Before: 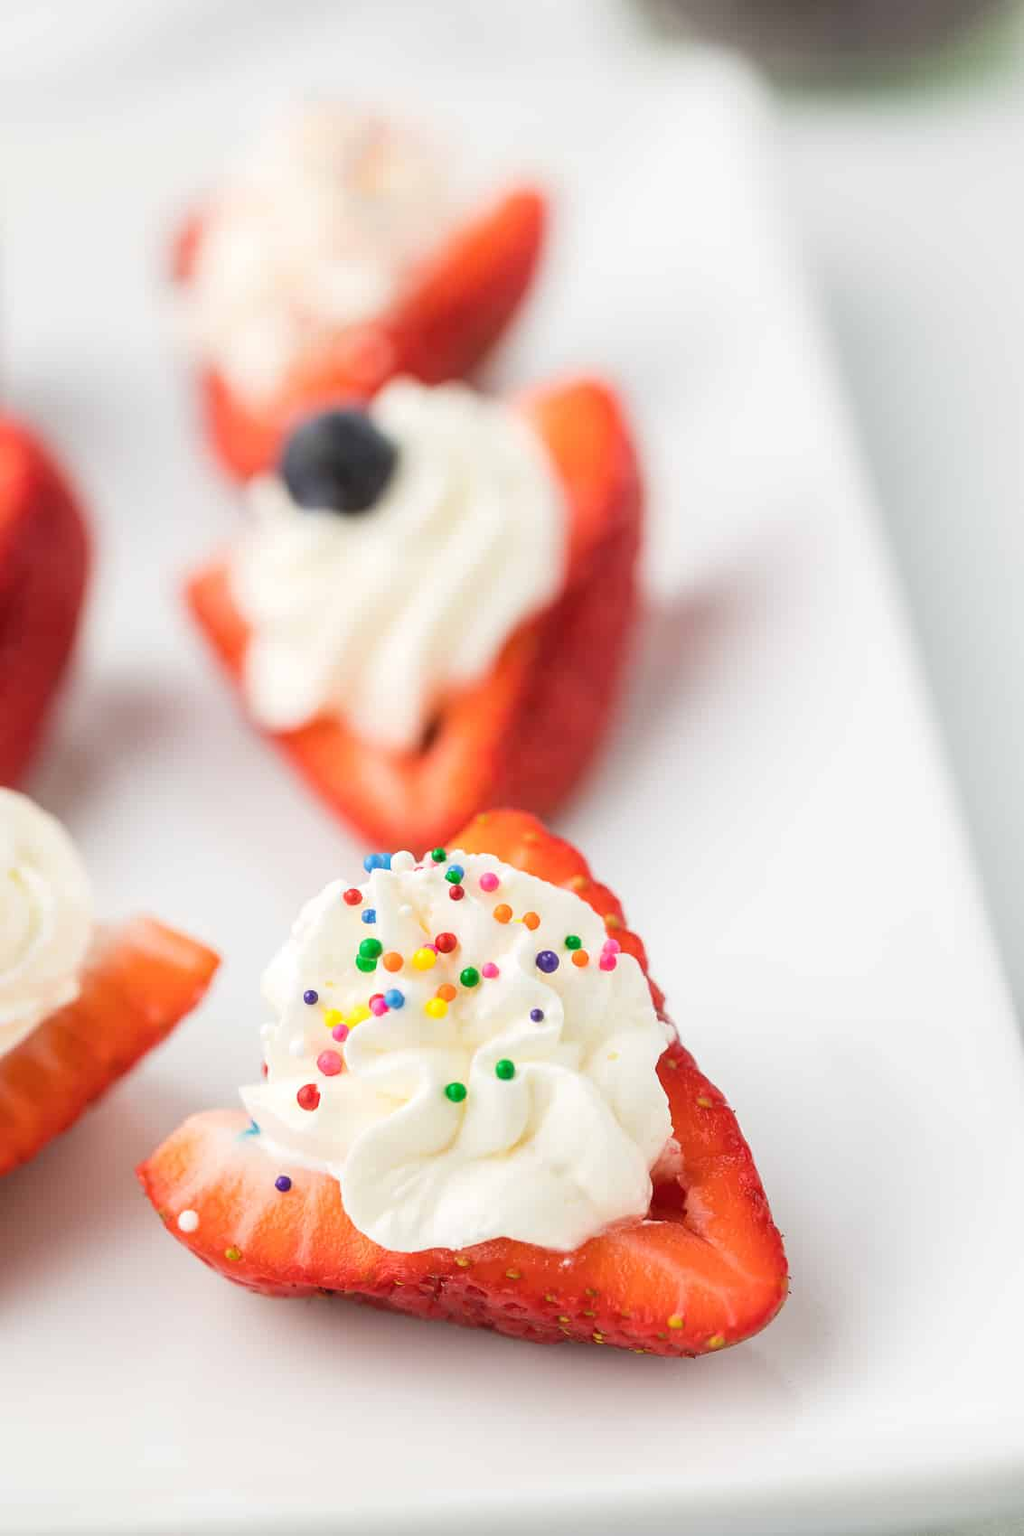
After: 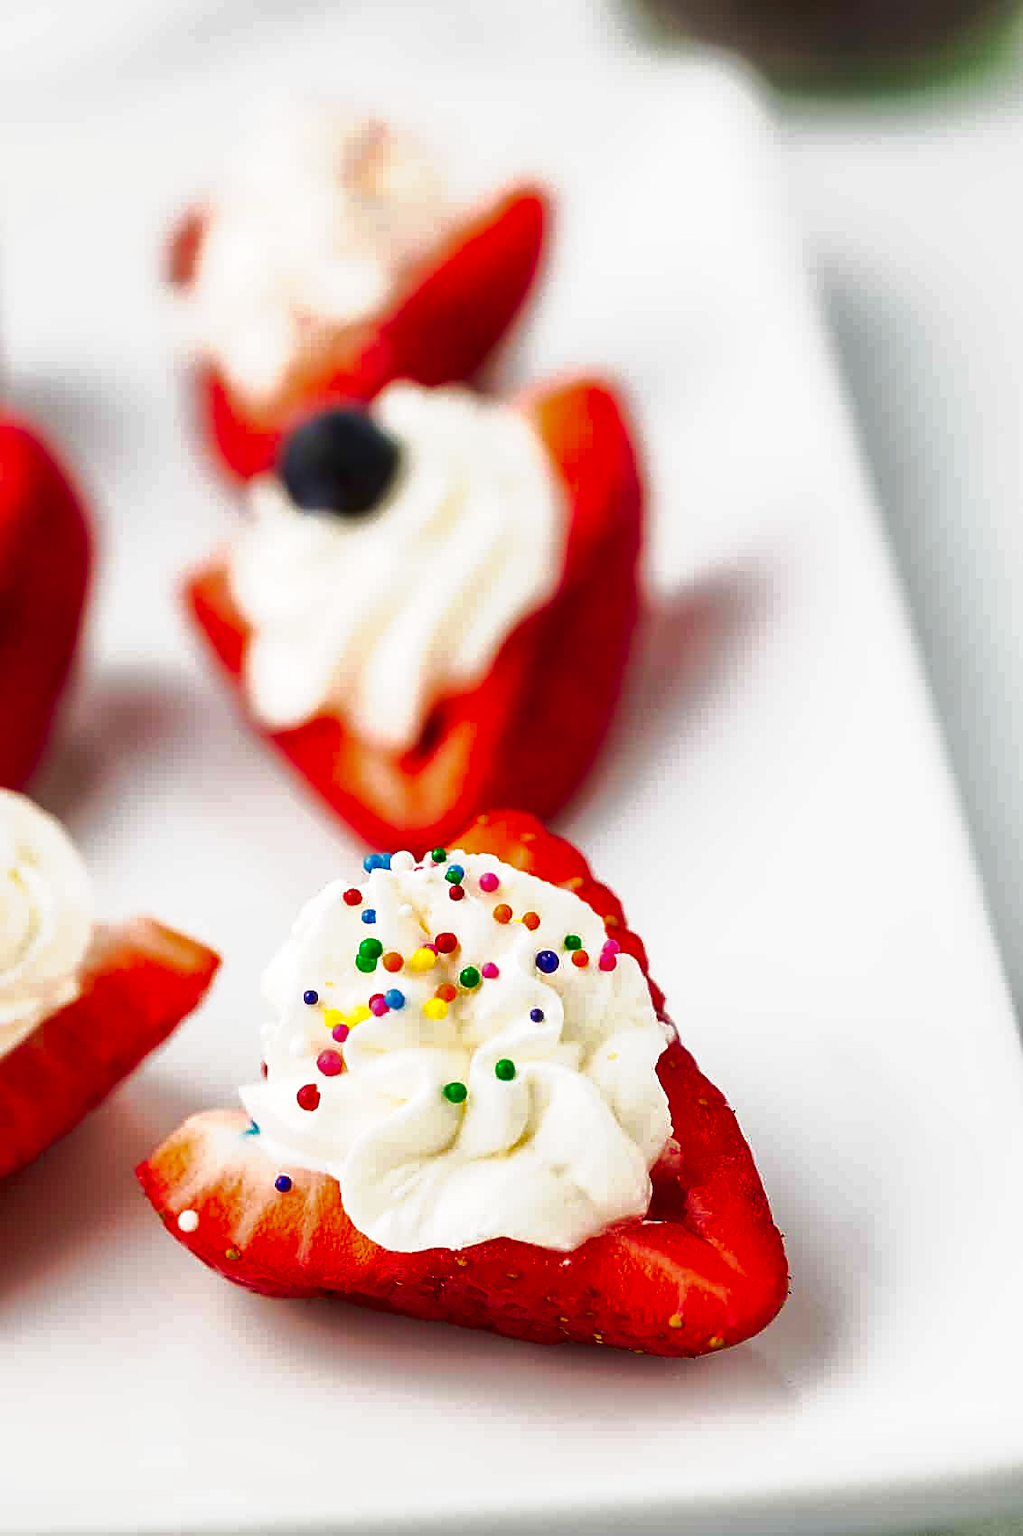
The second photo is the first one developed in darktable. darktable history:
shadows and highlights: on, module defaults
sharpen: on, module defaults
contrast brightness saturation: brightness -0.52
velvia: strength 15%
tone curve: curves: ch0 [(0, 0) (0.003, 0.003) (0.011, 0.009) (0.025, 0.022) (0.044, 0.037) (0.069, 0.051) (0.1, 0.079) (0.136, 0.114) (0.177, 0.152) (0.224, 0.212) (0.277, 0.281) (0.335, 0.358) (0.399, 0.459) (0.468, 0.573) (0.543, 0.684) (0.623, 0.779) (0.709, 0.866) (0.801, 0.949) (0.898, 0.98) (1, 1)], preserve colors none
